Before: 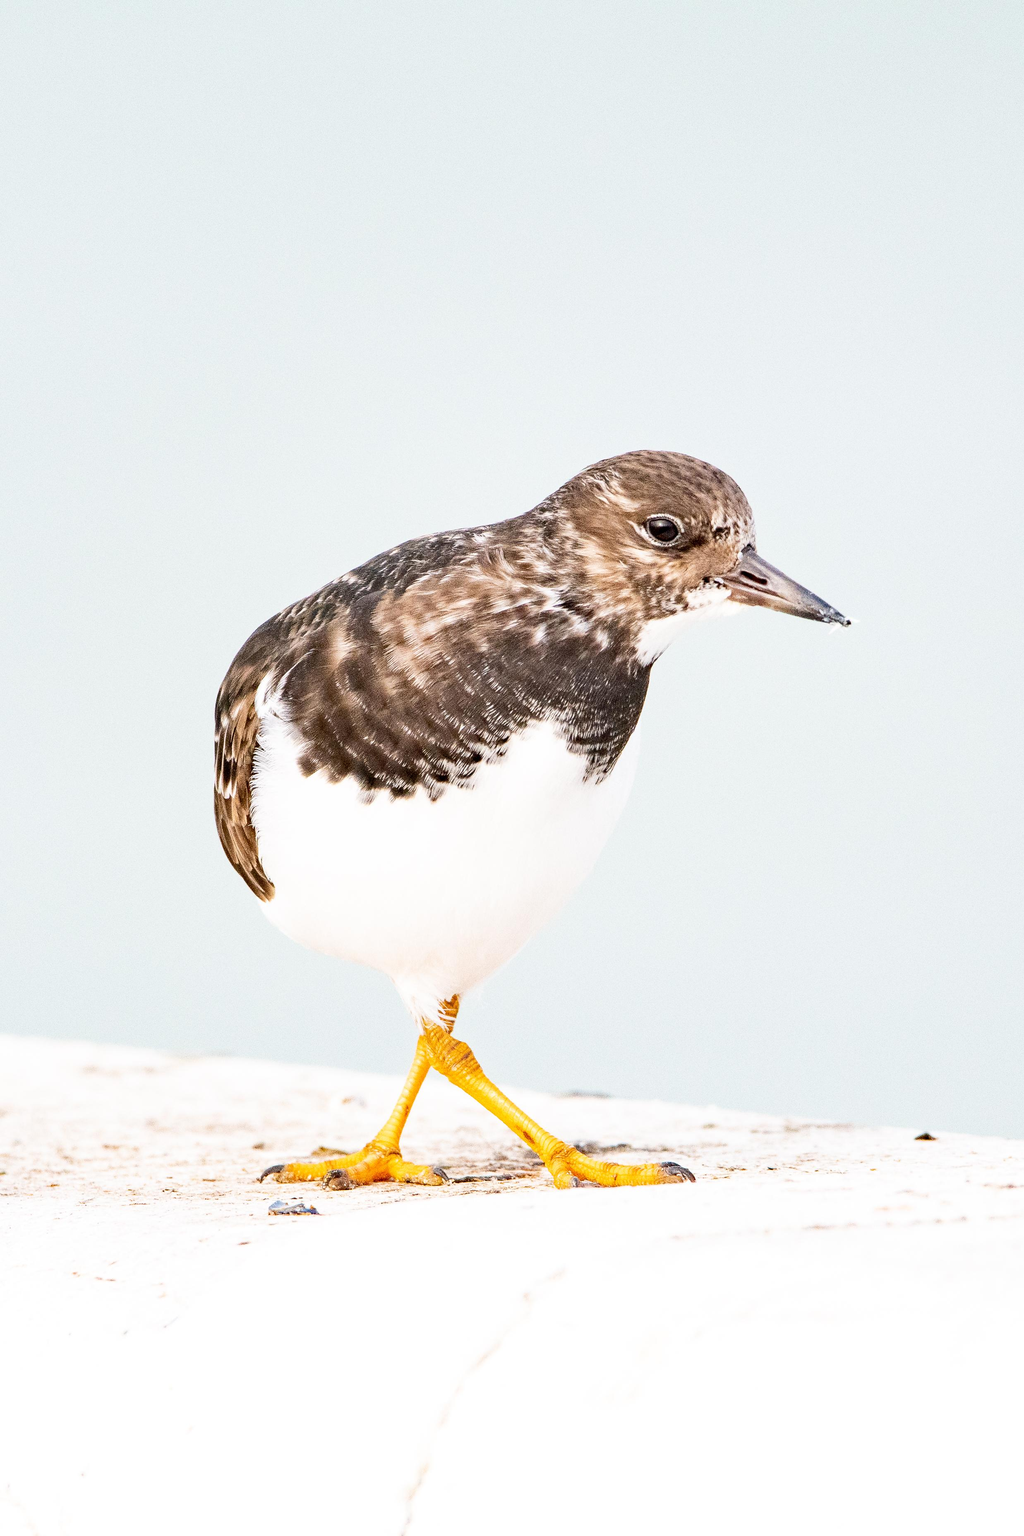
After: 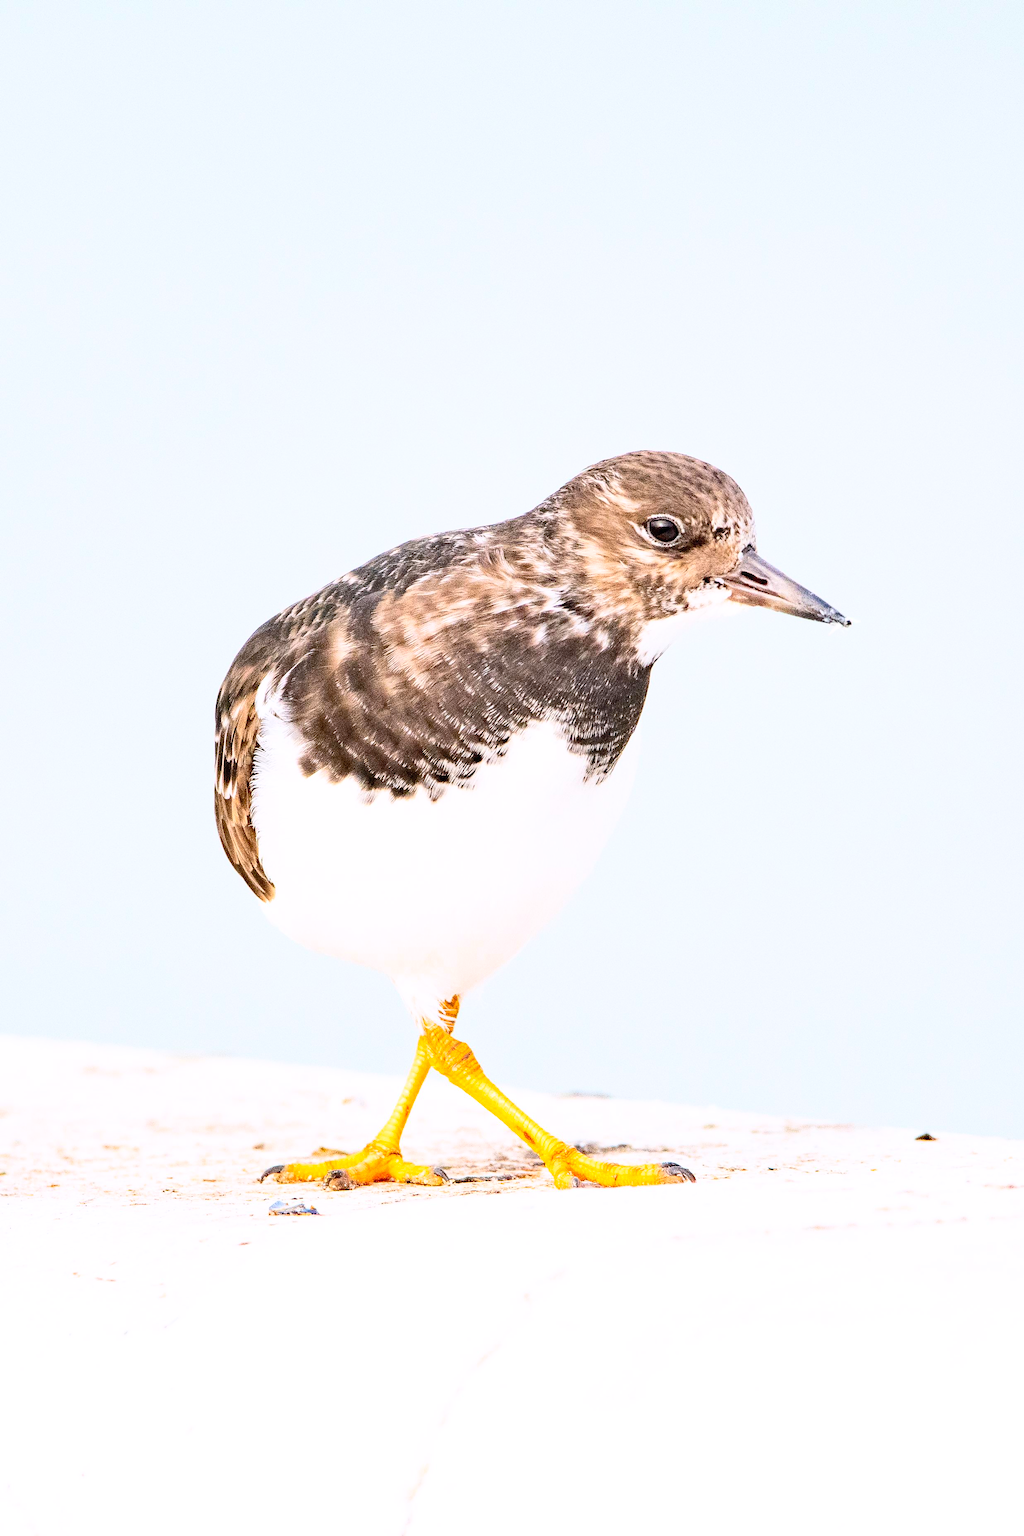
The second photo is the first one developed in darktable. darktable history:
white balance: red 1.004, blue 1.024
contrast brightness saturation: contrast 0.2, brightness 0.16, saturation 0.22
